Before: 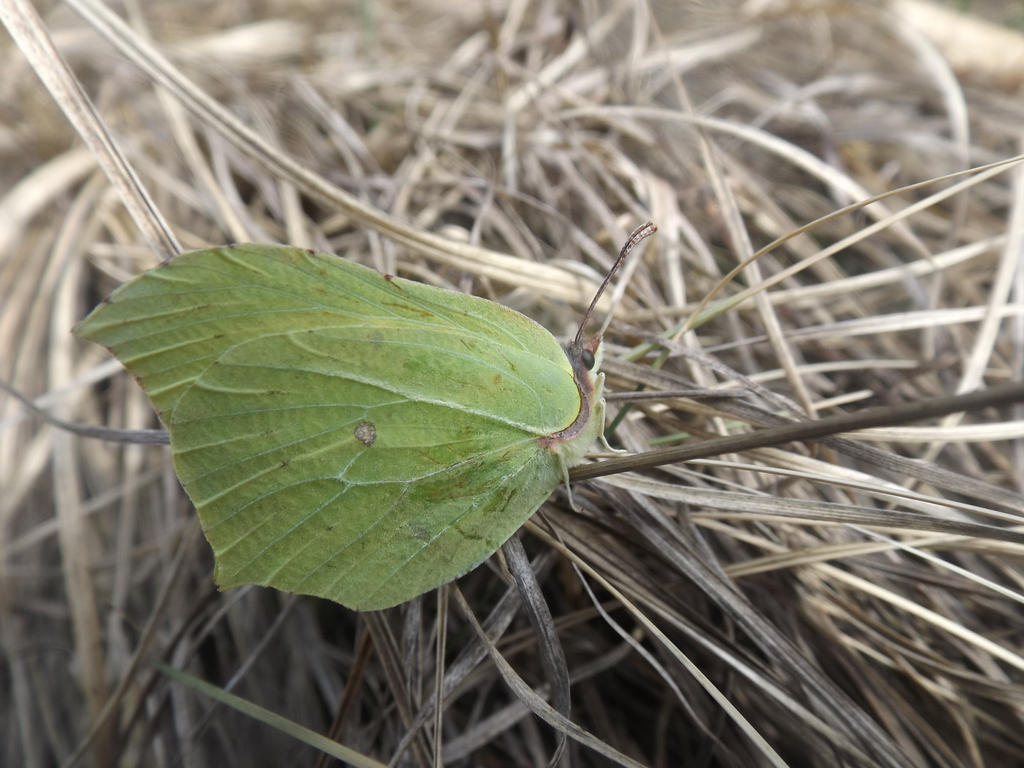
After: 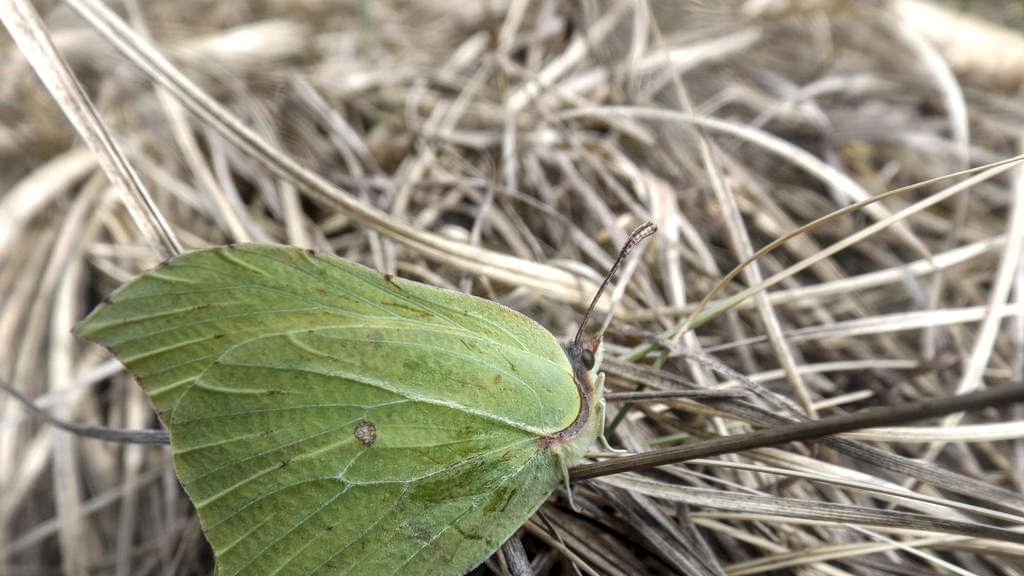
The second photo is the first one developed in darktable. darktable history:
local contrast: highlights 25%, detail 150%
crop: bottom 24.967%
